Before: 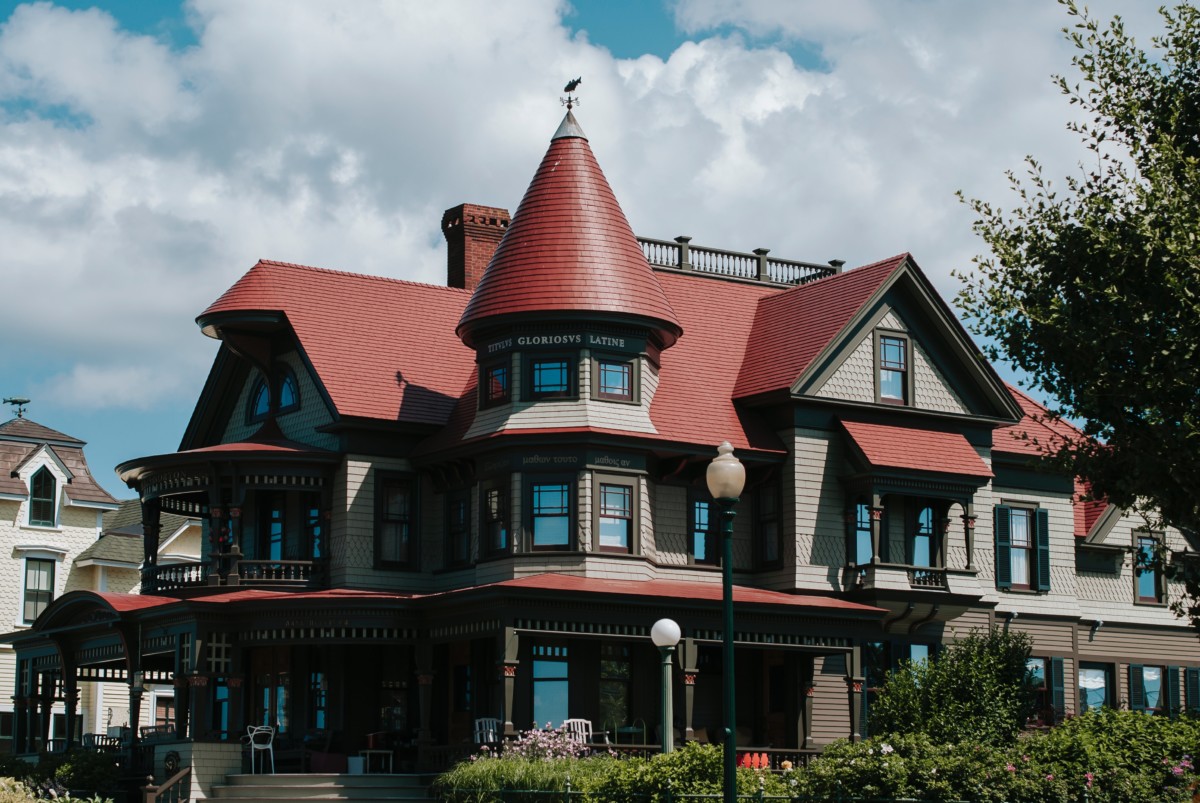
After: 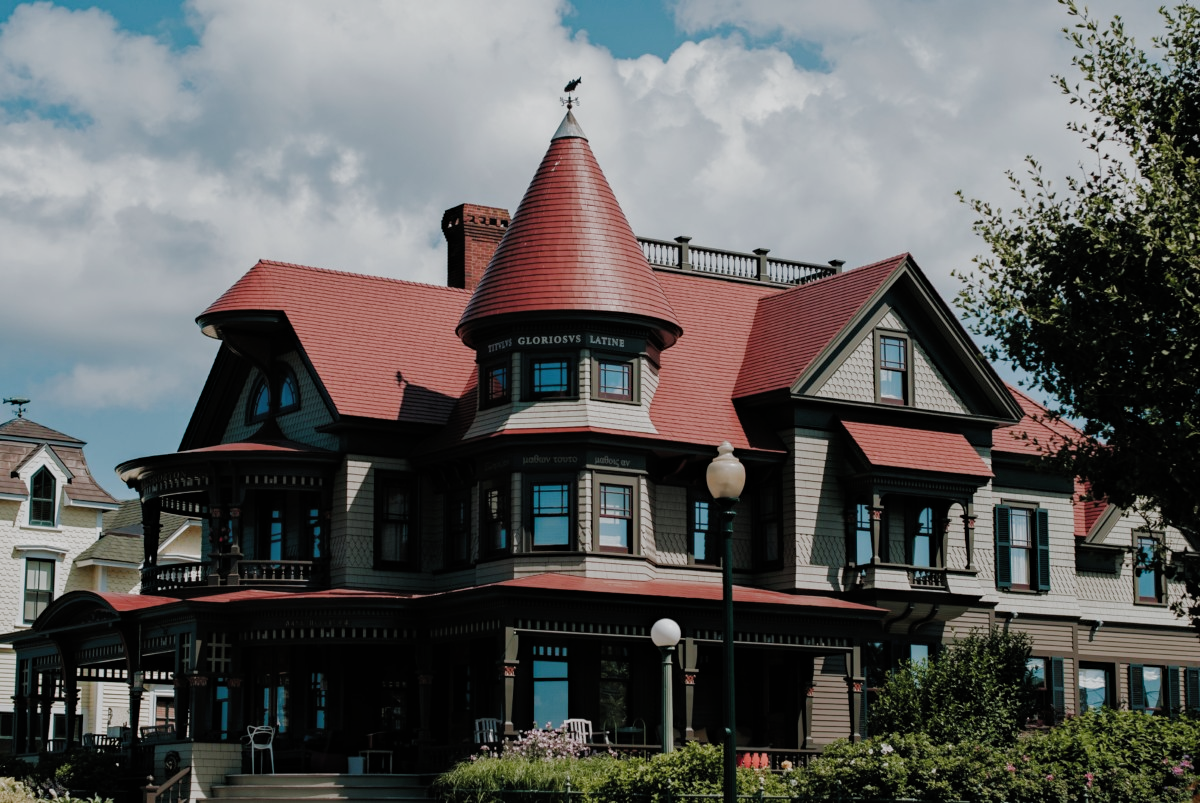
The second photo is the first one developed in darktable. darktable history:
haze removal: adaptive false
filmic rgb: black relative exposure -7.65 EV, white relative exposure 4.56 EV, threshold 5.94 EV, hardness 3.61, contrast 0.994, preserve chrominance RGB euclidean norm (legacy), color science v4 (2020), enable highlight reconstruction true
